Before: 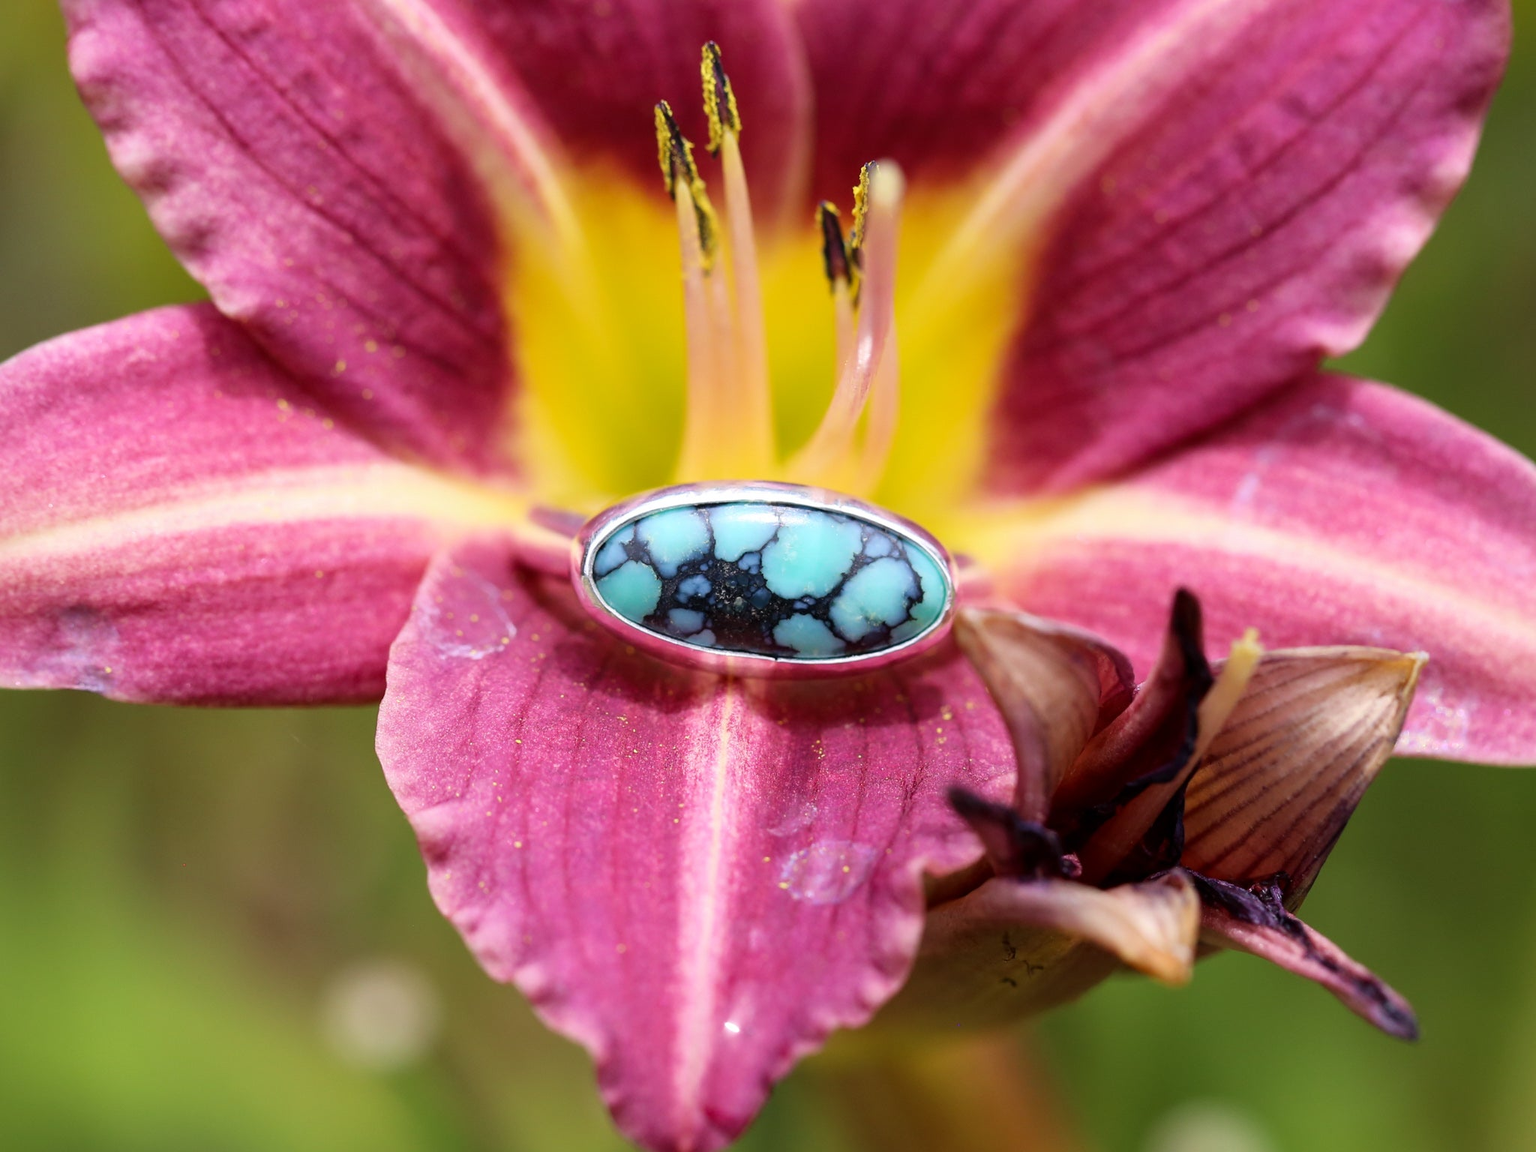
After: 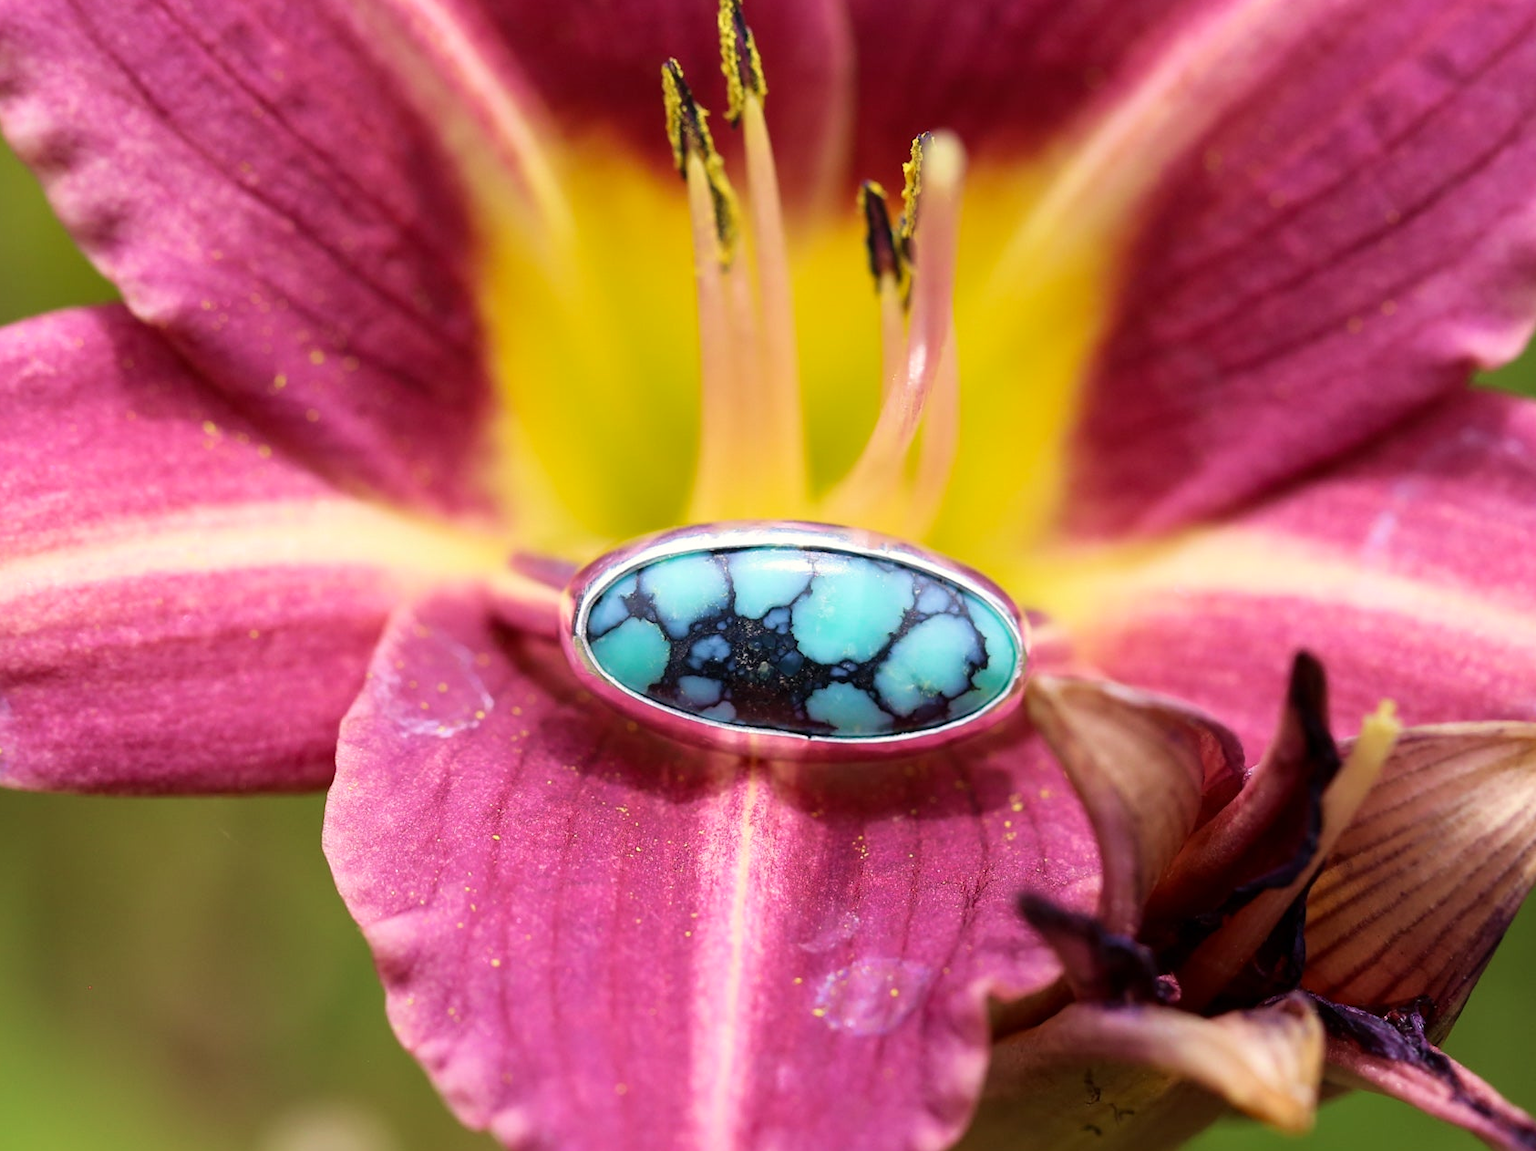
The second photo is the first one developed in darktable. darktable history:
crop and rotate: left 7.191%, top 4.575%, right 10.517%, bottom 13.159%
color correction: highlights b* 2.99
velvia: on, module defaults
